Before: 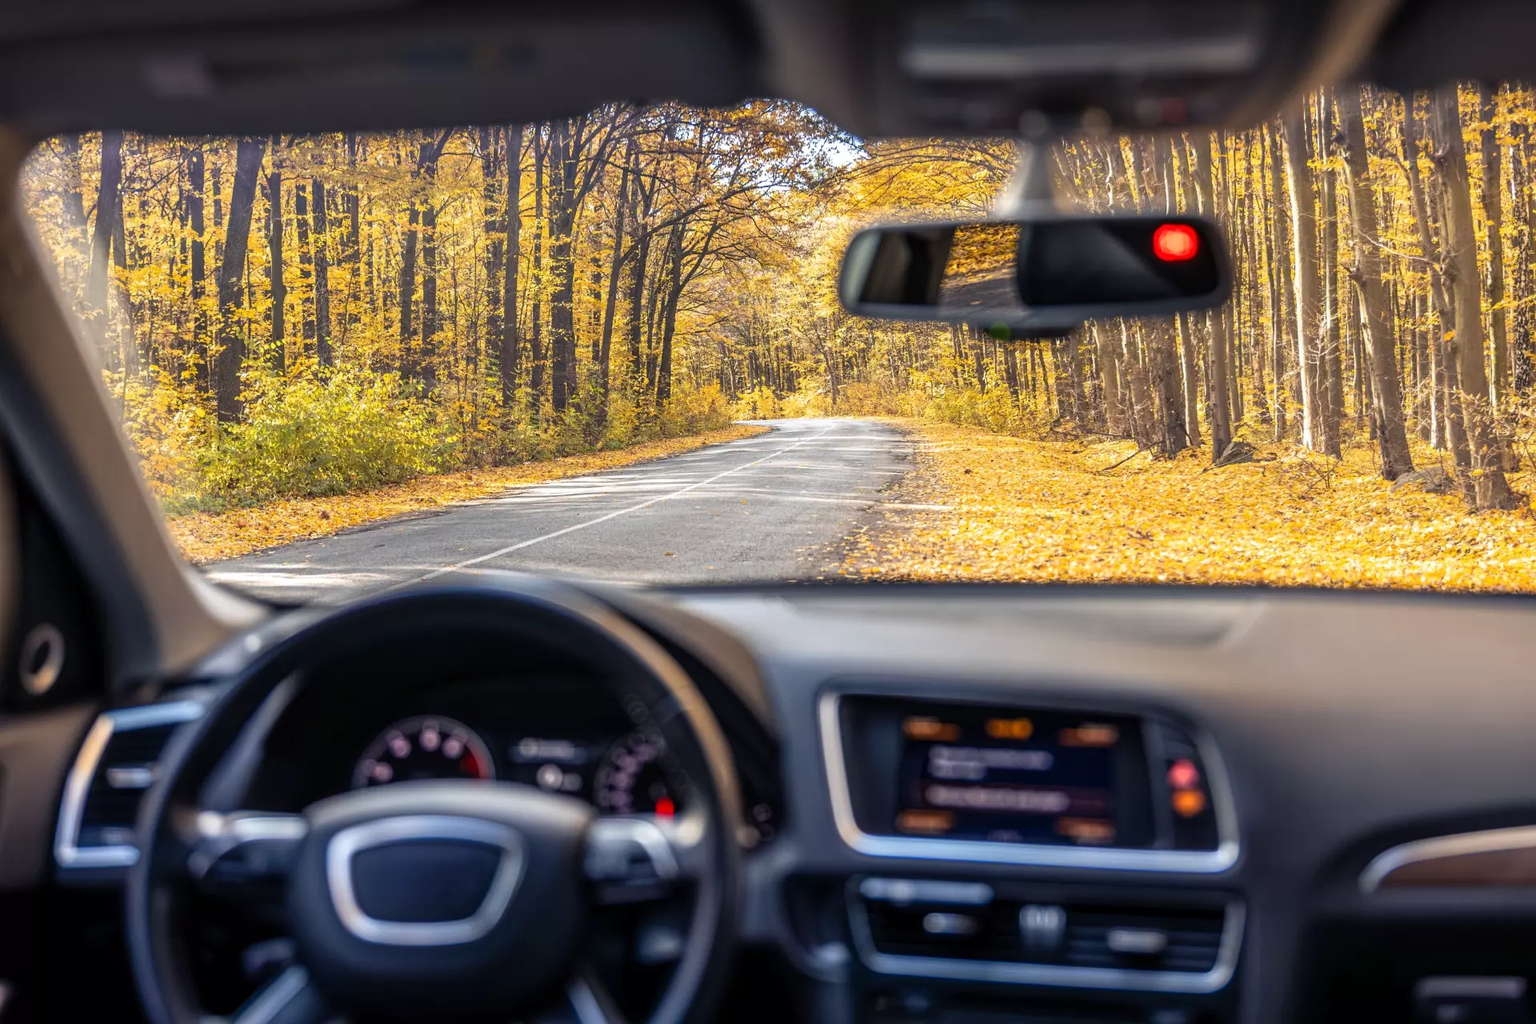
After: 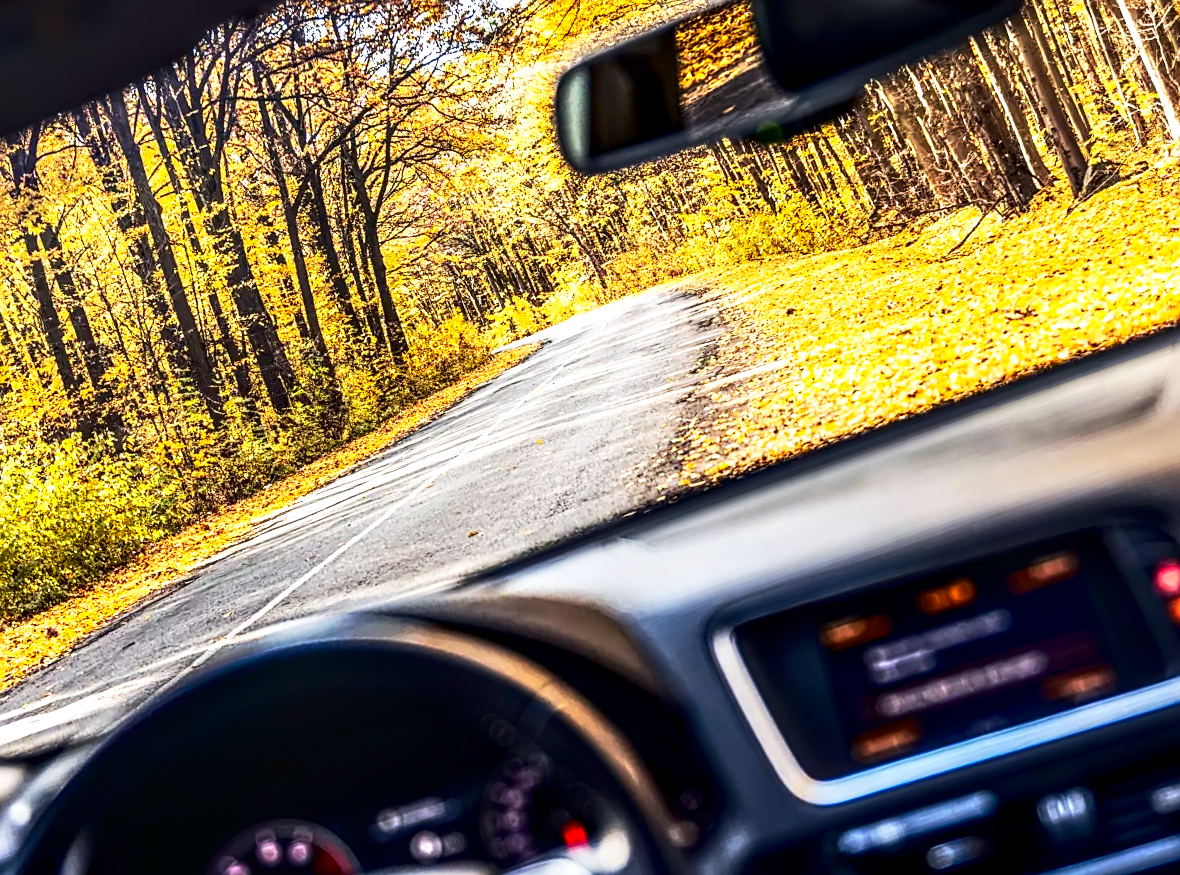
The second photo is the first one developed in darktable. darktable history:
crop and rotate: angle 19.59°, left 6.977%, right 4.138%, bottom 1.144%
local contrast: highlights 26%, detail 150%
exposure: exposure 0.556 EV, compensate exposure bias true, compensate highlight preservation false
sharpen: on, module defaults
base curve: curves: ch0 [(0, 0) (0.257, 0.25) (0.482, 0.586) (0.757, 0.871) (1, 1)], preserve colors none
contrast brightness saturation: contrast 0.242, brightness -0.234, saturation 0.139
